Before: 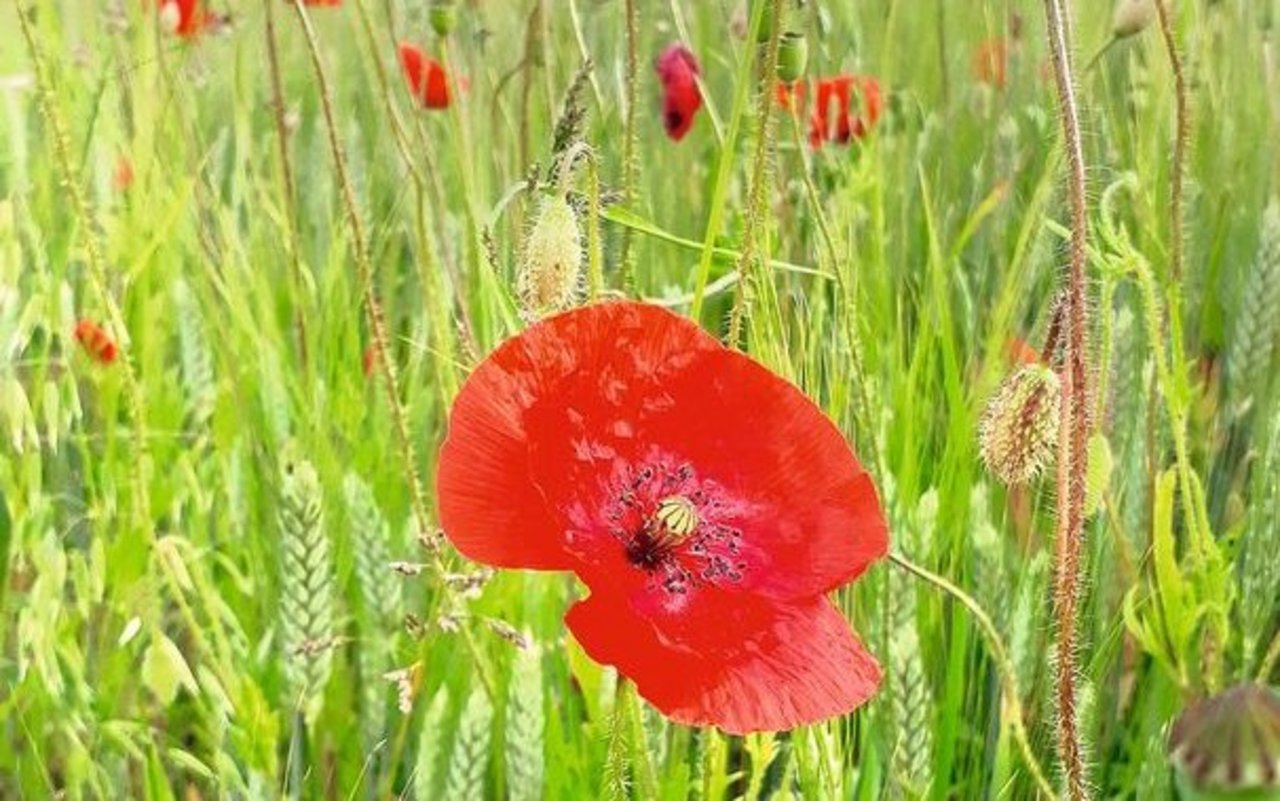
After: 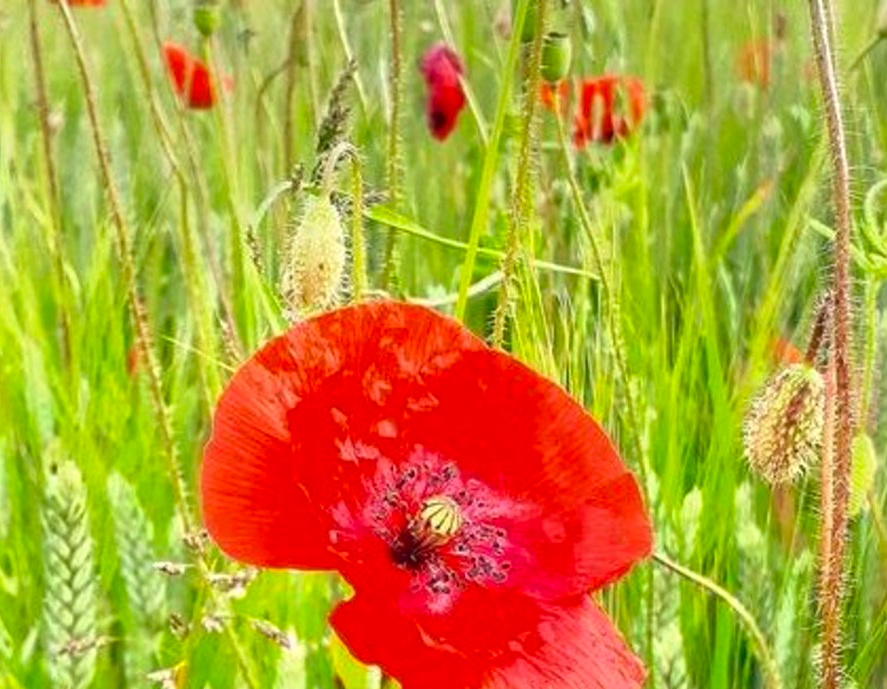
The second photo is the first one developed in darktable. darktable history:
crop: left 18.479%, right 12.2%, bottom 13.971%
color balance: lift [1, 1, 0.999, 1.001], gamma [1, 1.003, 1.005, 0.995], gain [1, 0.992, 0.988, 1.012], contrast 5%, output saturation 110%
levels: mode automatic
